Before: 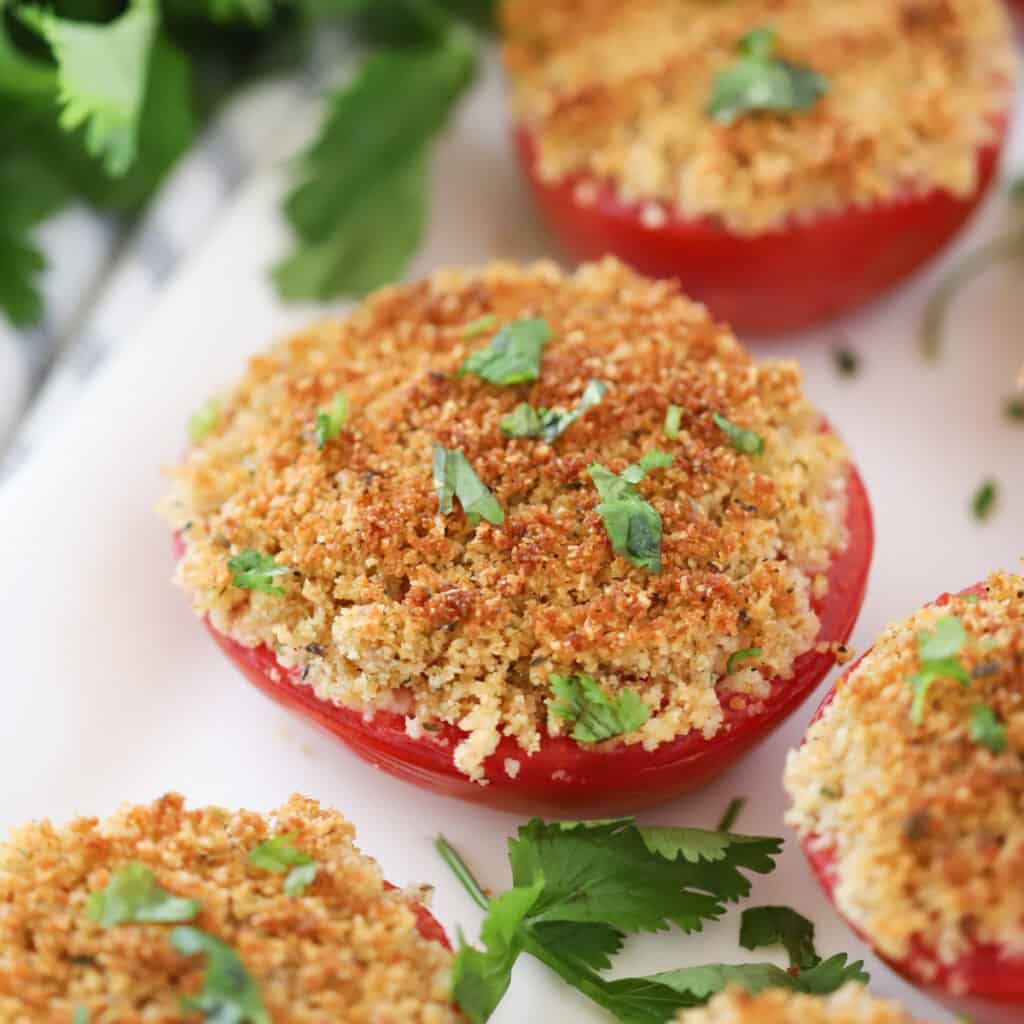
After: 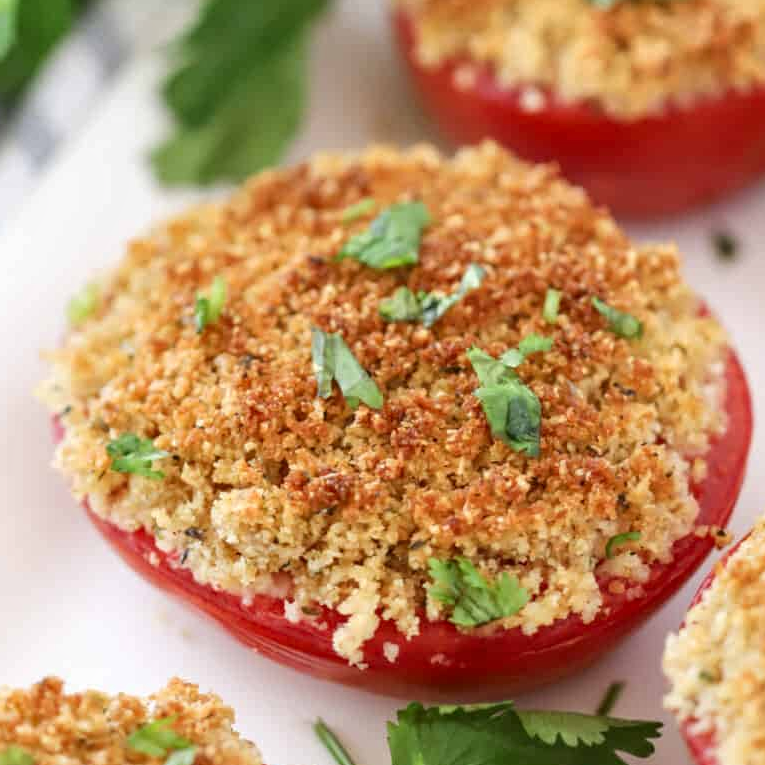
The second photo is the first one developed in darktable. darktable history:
crop and rotate: left 11.831%, top 11.346%, right 13.429%, bottom 13.899%
local contrast: on, module defaults
